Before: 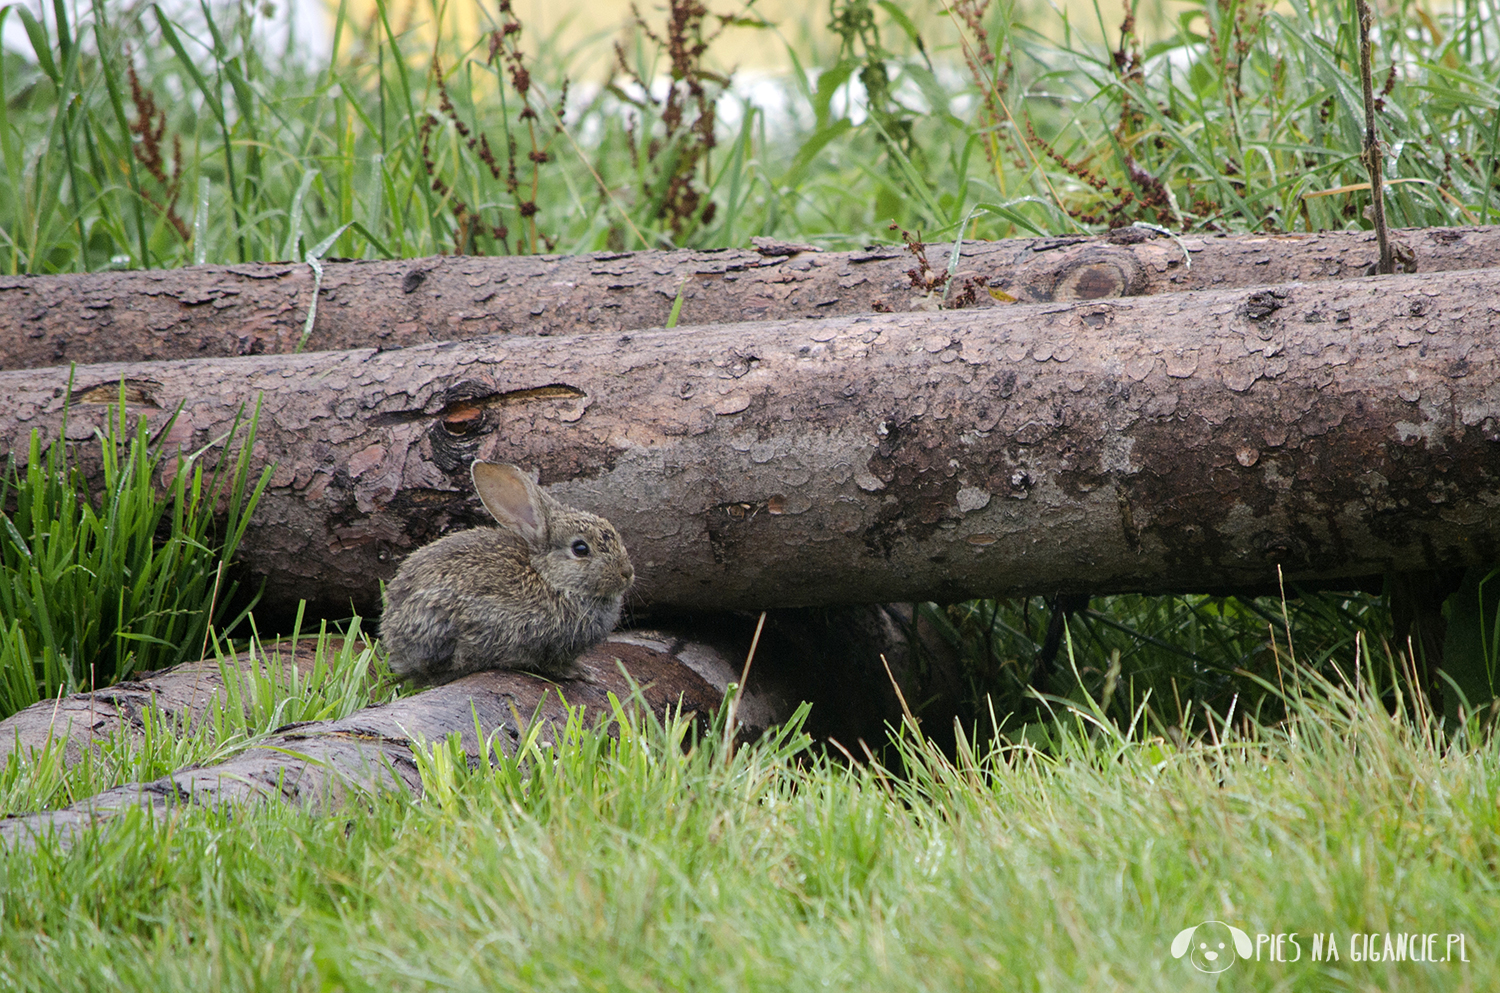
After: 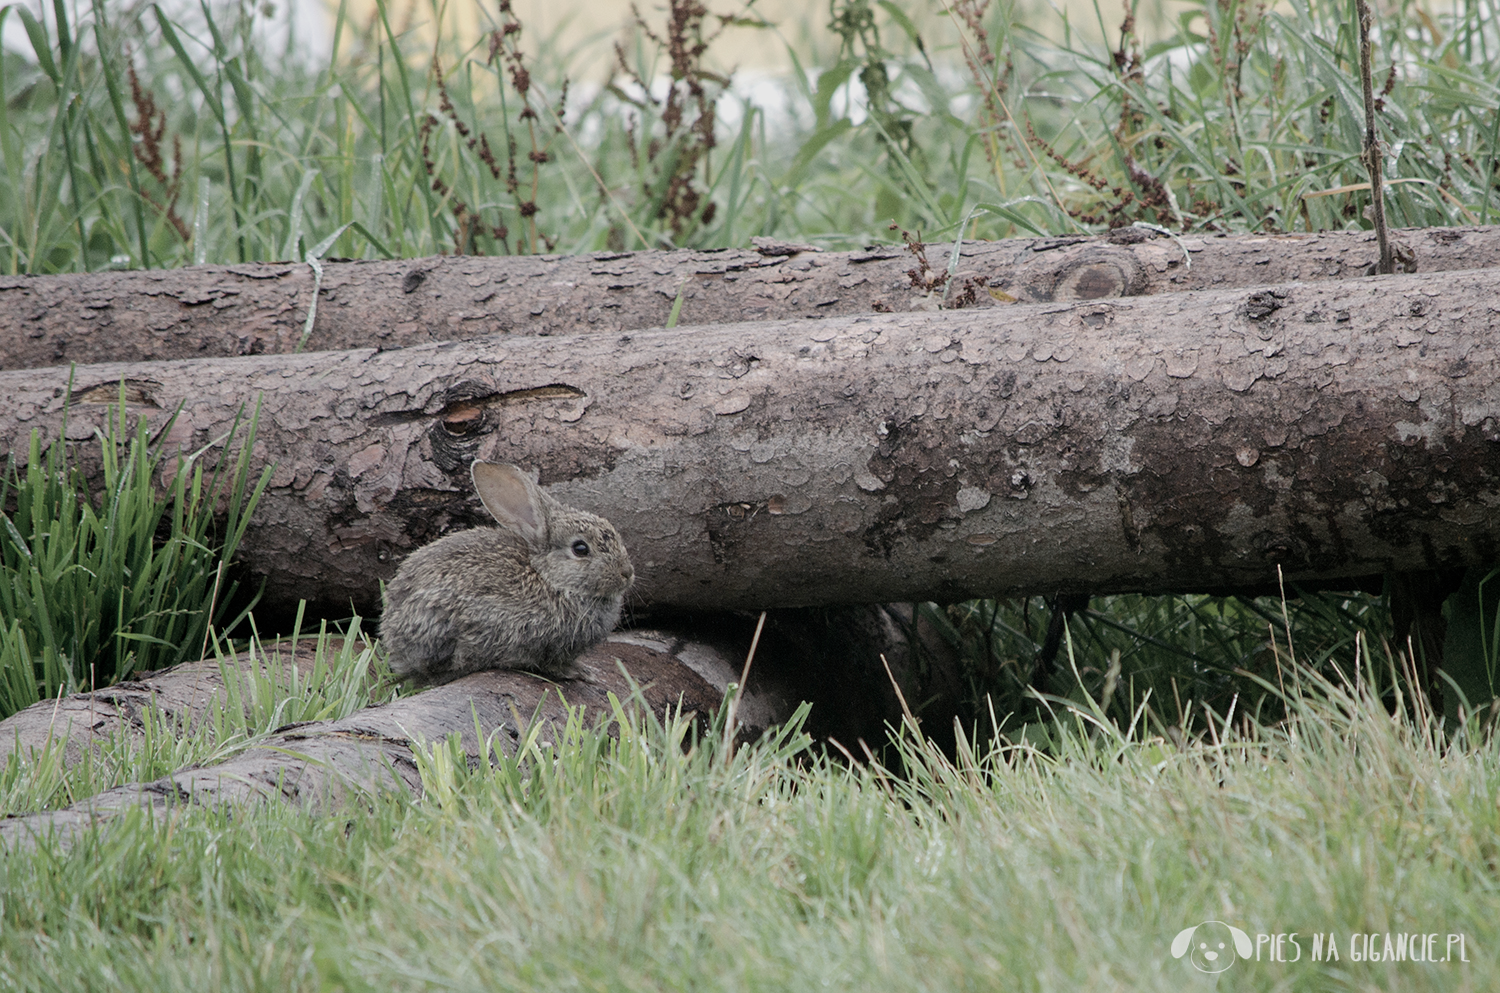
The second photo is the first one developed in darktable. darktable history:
color balance: contrast -15%
color correction: saturation 0.5
